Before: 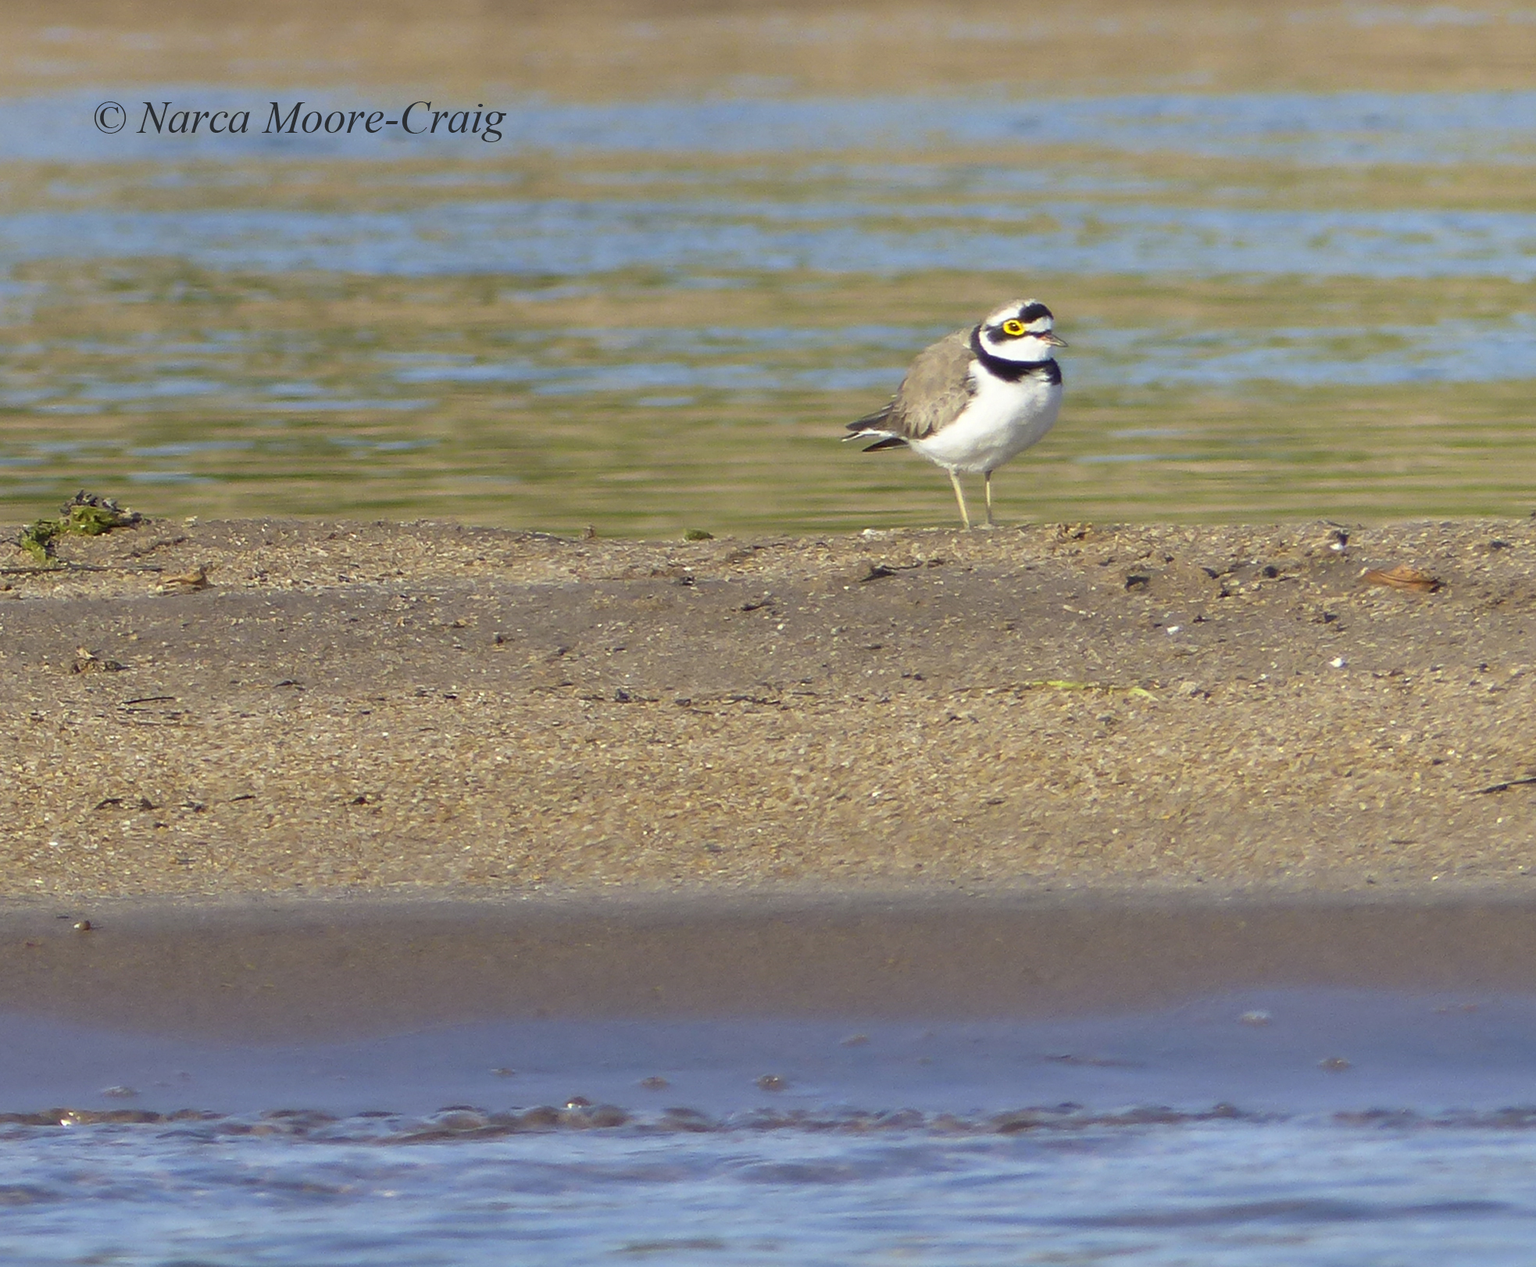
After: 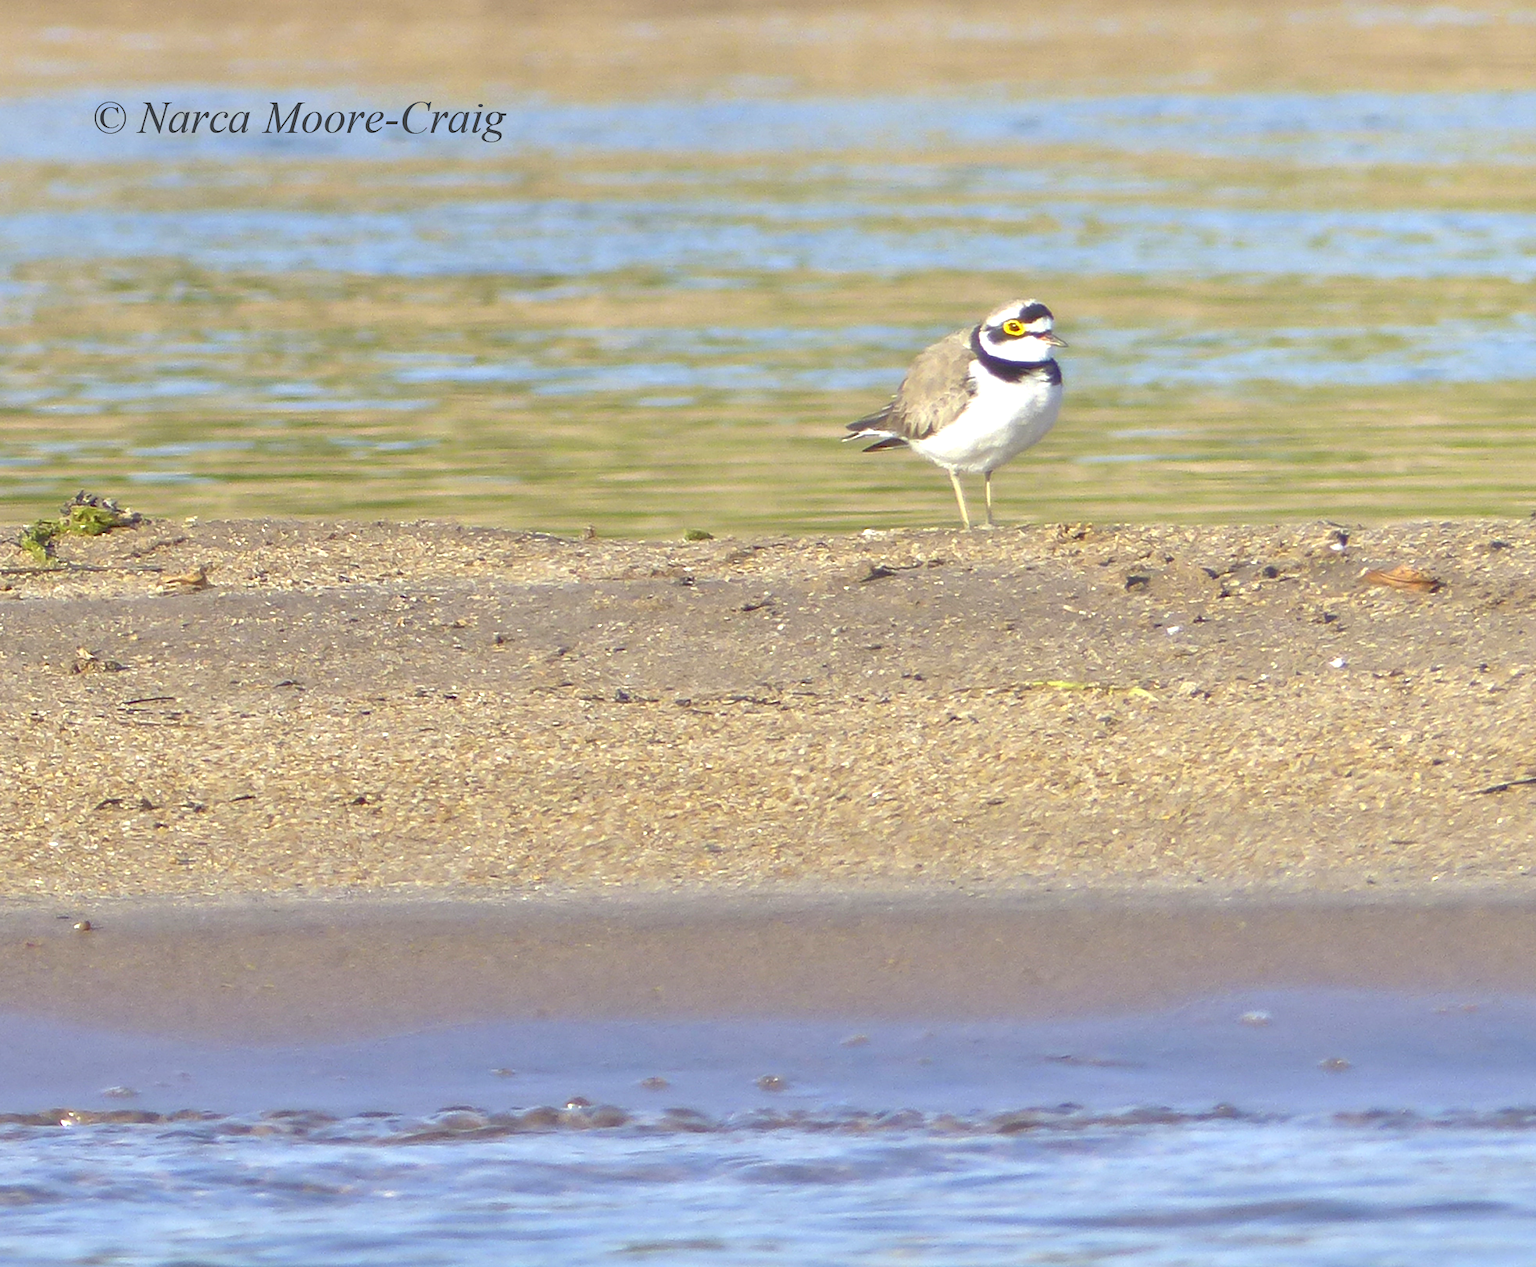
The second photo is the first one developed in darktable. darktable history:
exposure: exposure 0.6 EV, compensate highlight preservation false
tone equalizer: -7 EV 0.15 EV, -6 EV 0.6 EV, -5 EV 1.15 EV, -4 EV 1.33 EV, -3 EV 1.15 EV, -2 EV 0.6 EV, -1 EV 0.15 EV, mask exposure compensation -0.5 EV
